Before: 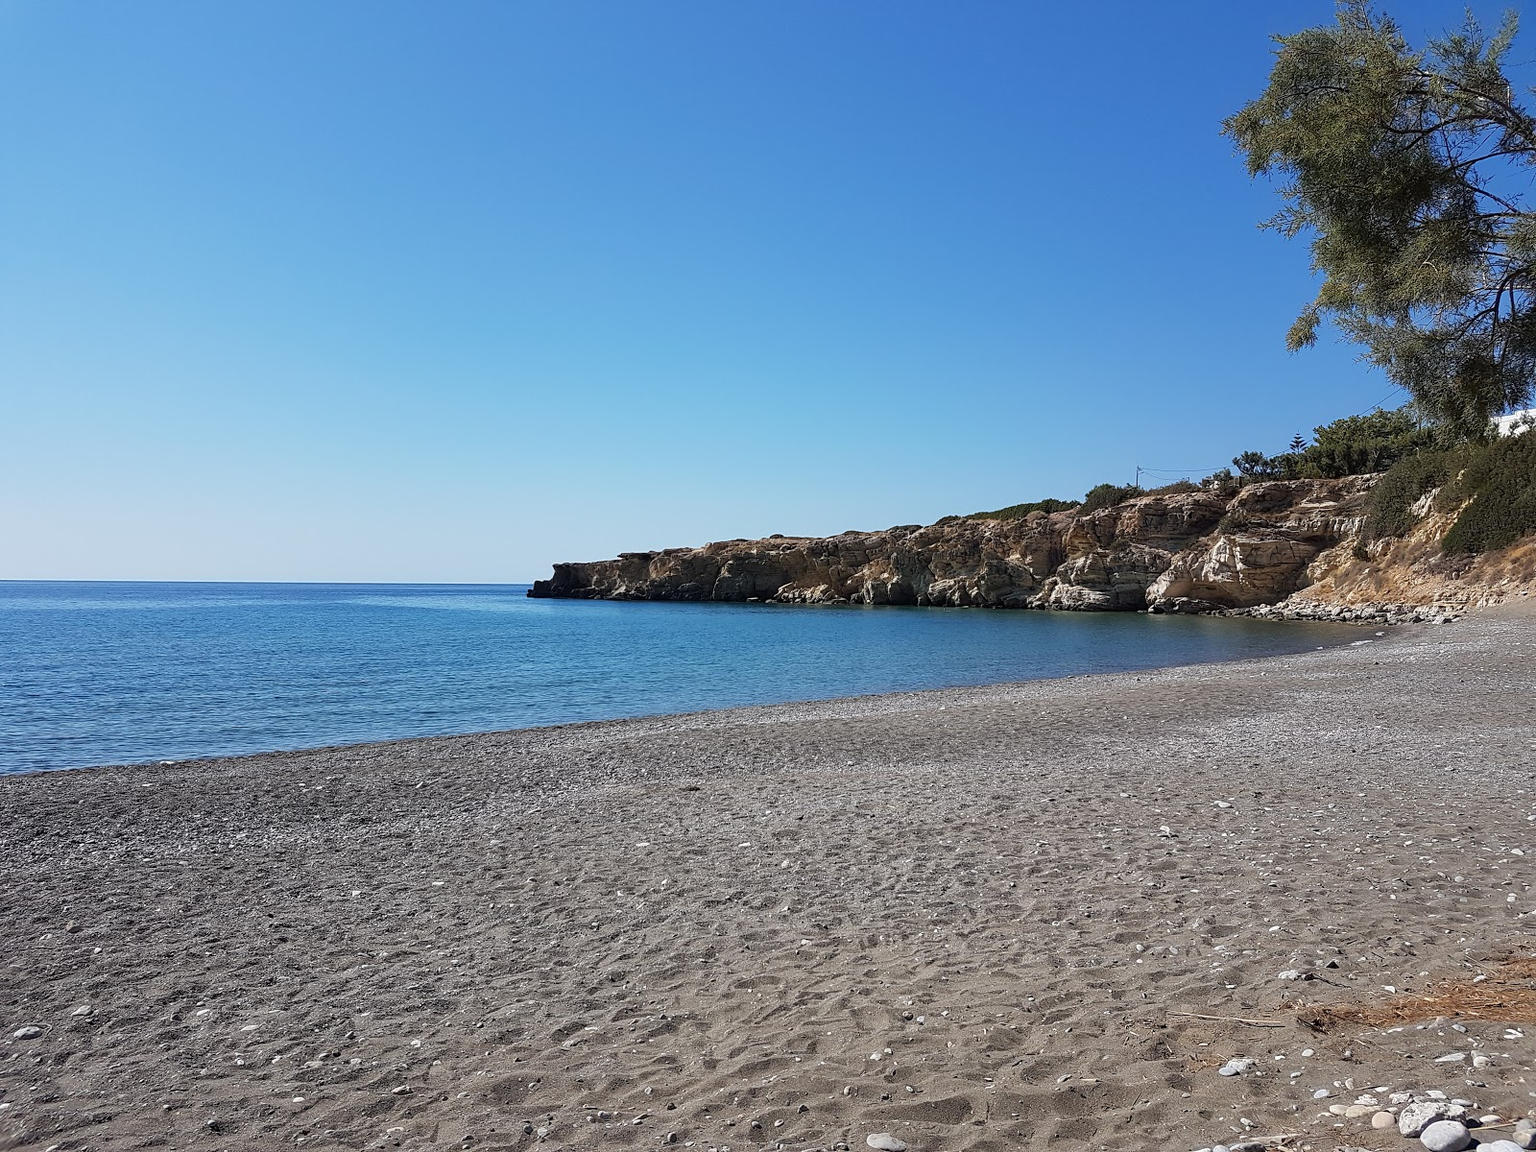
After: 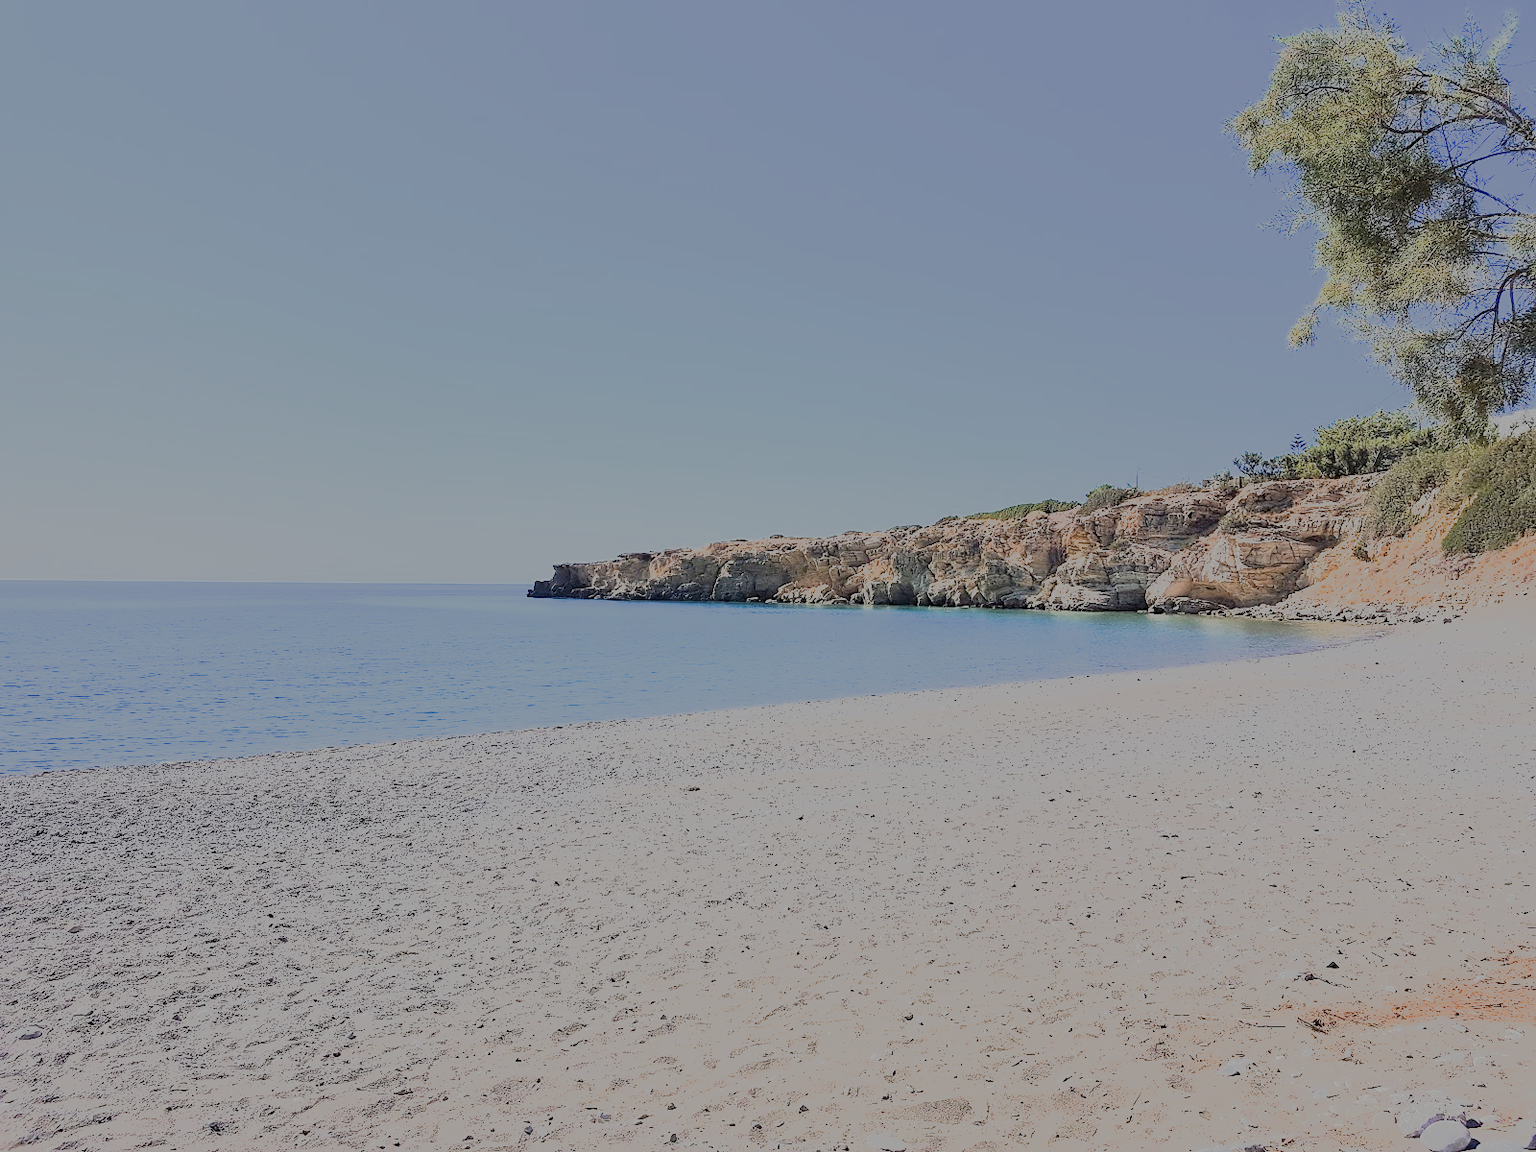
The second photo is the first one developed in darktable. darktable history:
exposure: black level correction 0, exposure 1.978 EV, compensate exposure bias true, compensate highlight preservation false
filmic rgb: black relative exposure -13.05 EV, white relative exposure 4.05 EV, target white luminance 85.033%, hardness 6.29, latitude 42.82%, contrast 0.86, shadows ↔ highlights balance 9.36%
